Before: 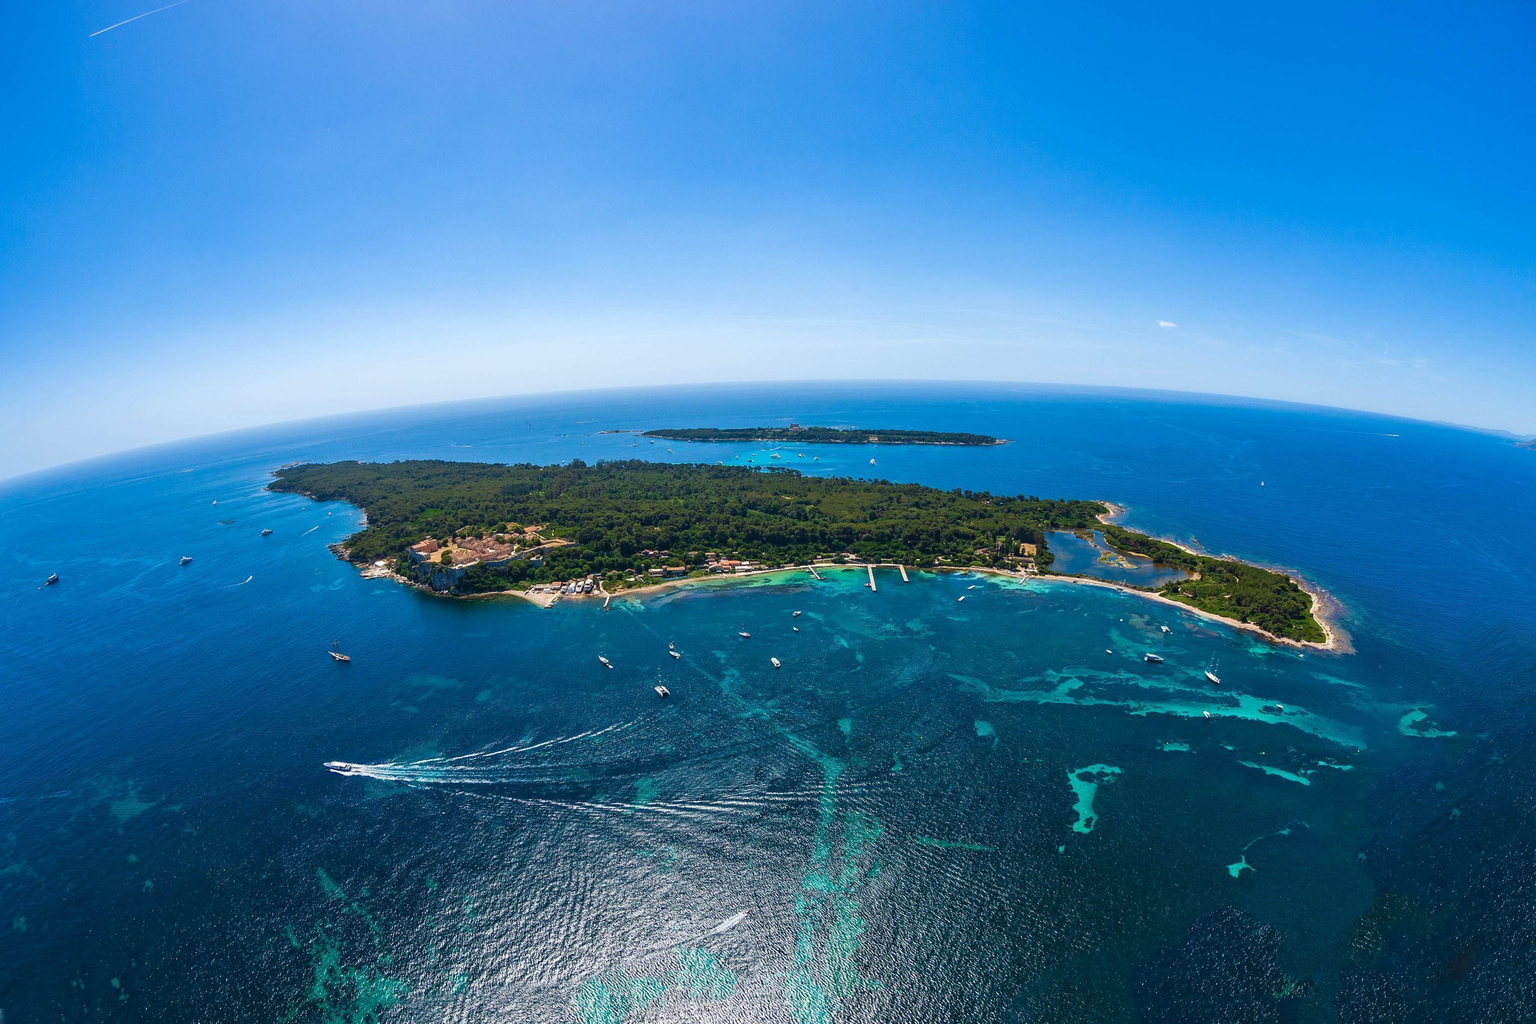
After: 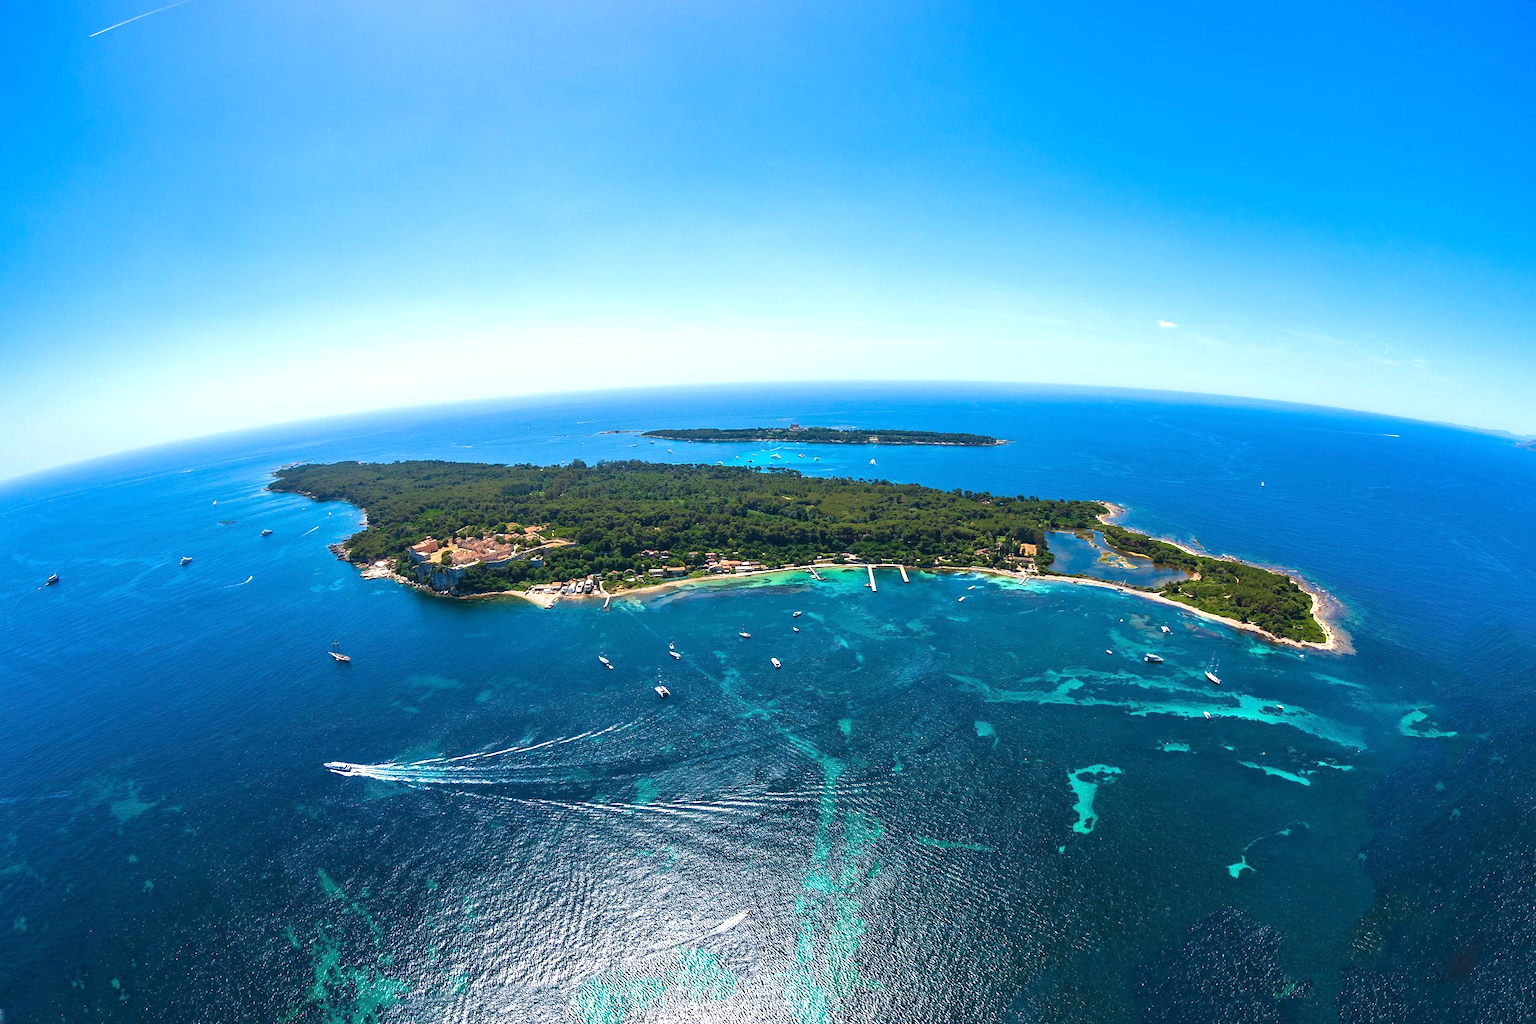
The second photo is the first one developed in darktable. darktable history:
exposure: black level correction 0, exposure 0.593 EV, compensate highlight preservation false
